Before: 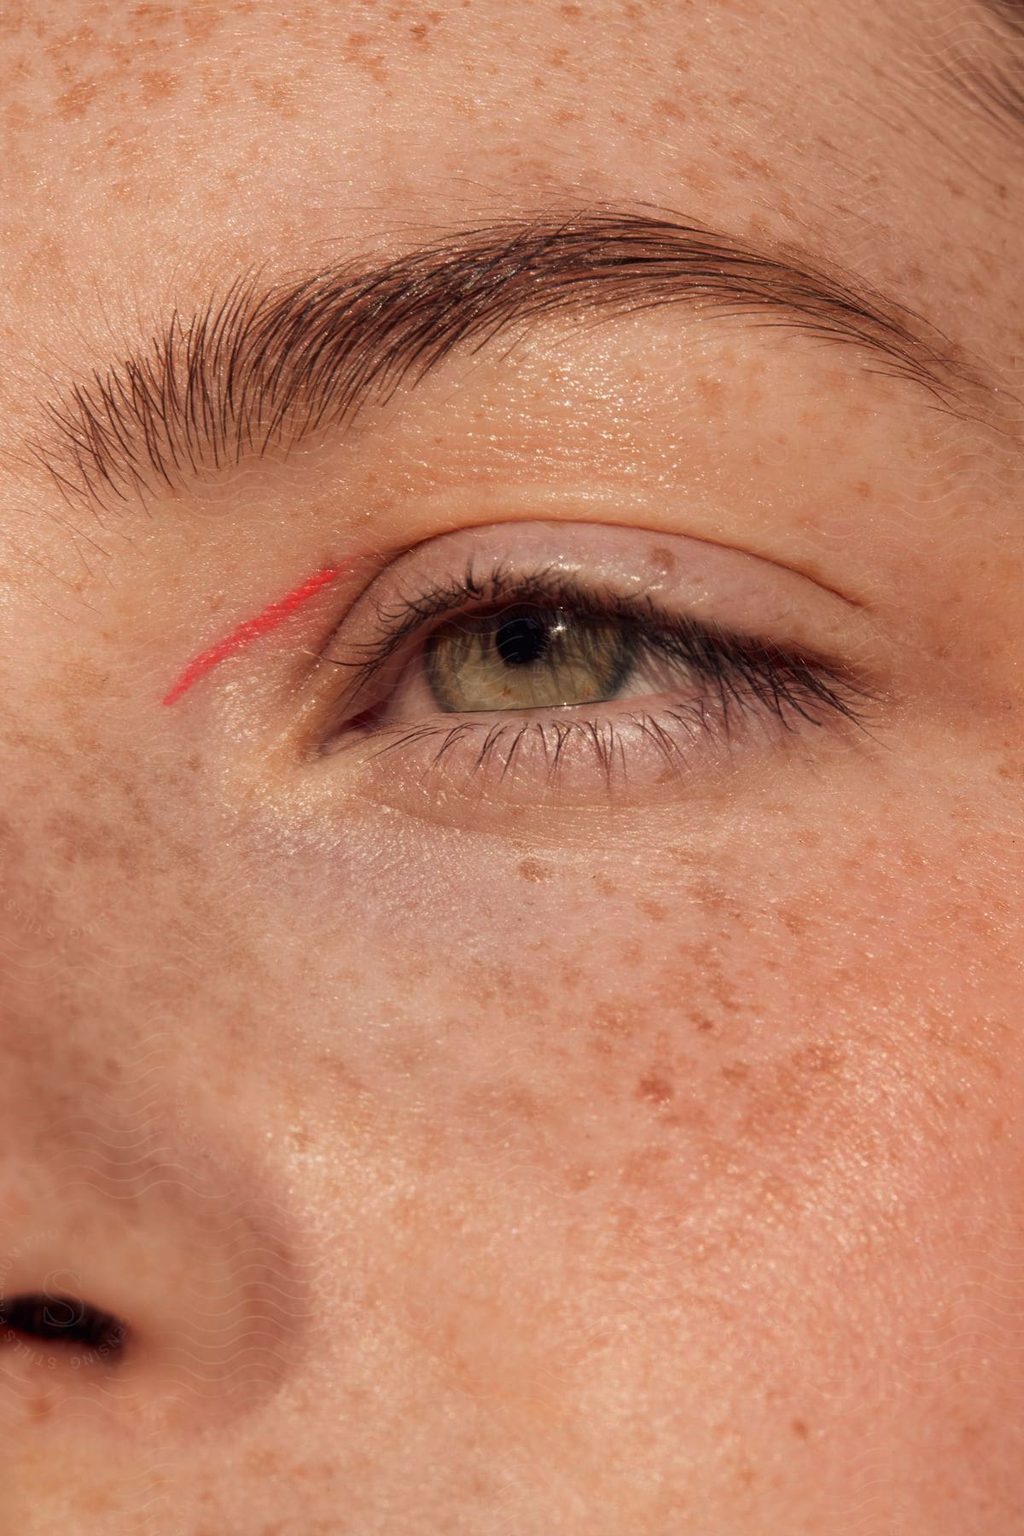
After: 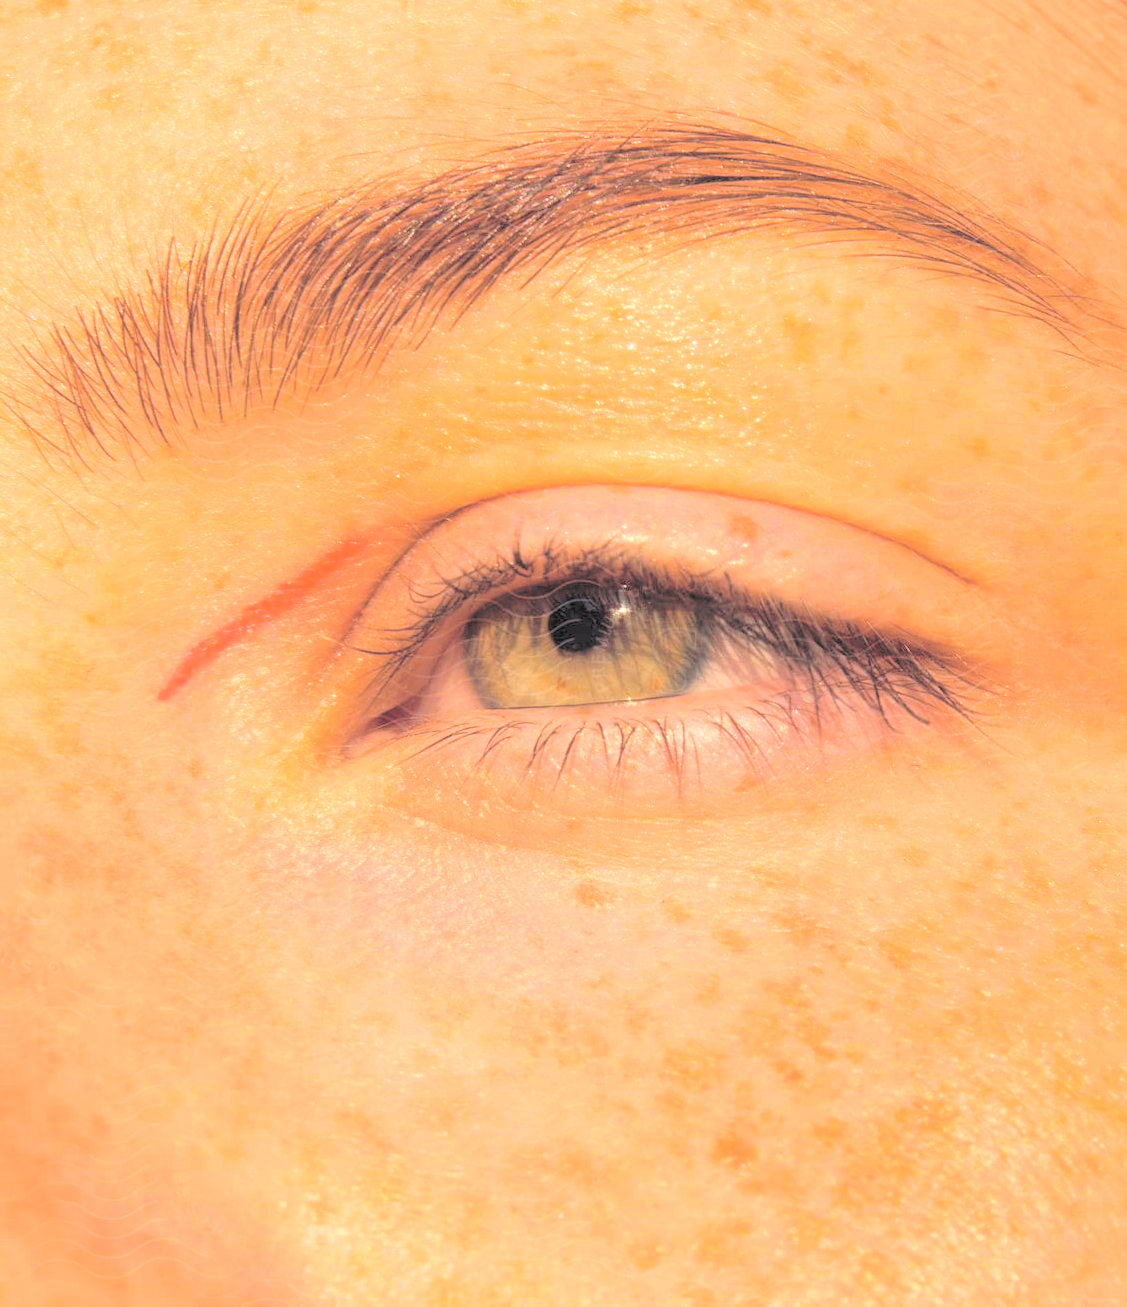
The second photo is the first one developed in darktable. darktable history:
crop: left 2.792%, top 7.033%, right 3.227%, bottom 20.352%
contrast brightness saturation: brightness 0.985
color balance rgb: power › luminance -3.522%, power › chroma 0.545%, power › hue 38.65°, perceptual saturation grading › global saturation 41.669%, perceptual brilliance grading › global brilliance -5.461%, perceptual brilliance grading › highlights 24.873%, perceptual brilliance grading › mid-tones 7.456%, perceptual brilliance grading › shadows -4.745%, global vibrance 20%
